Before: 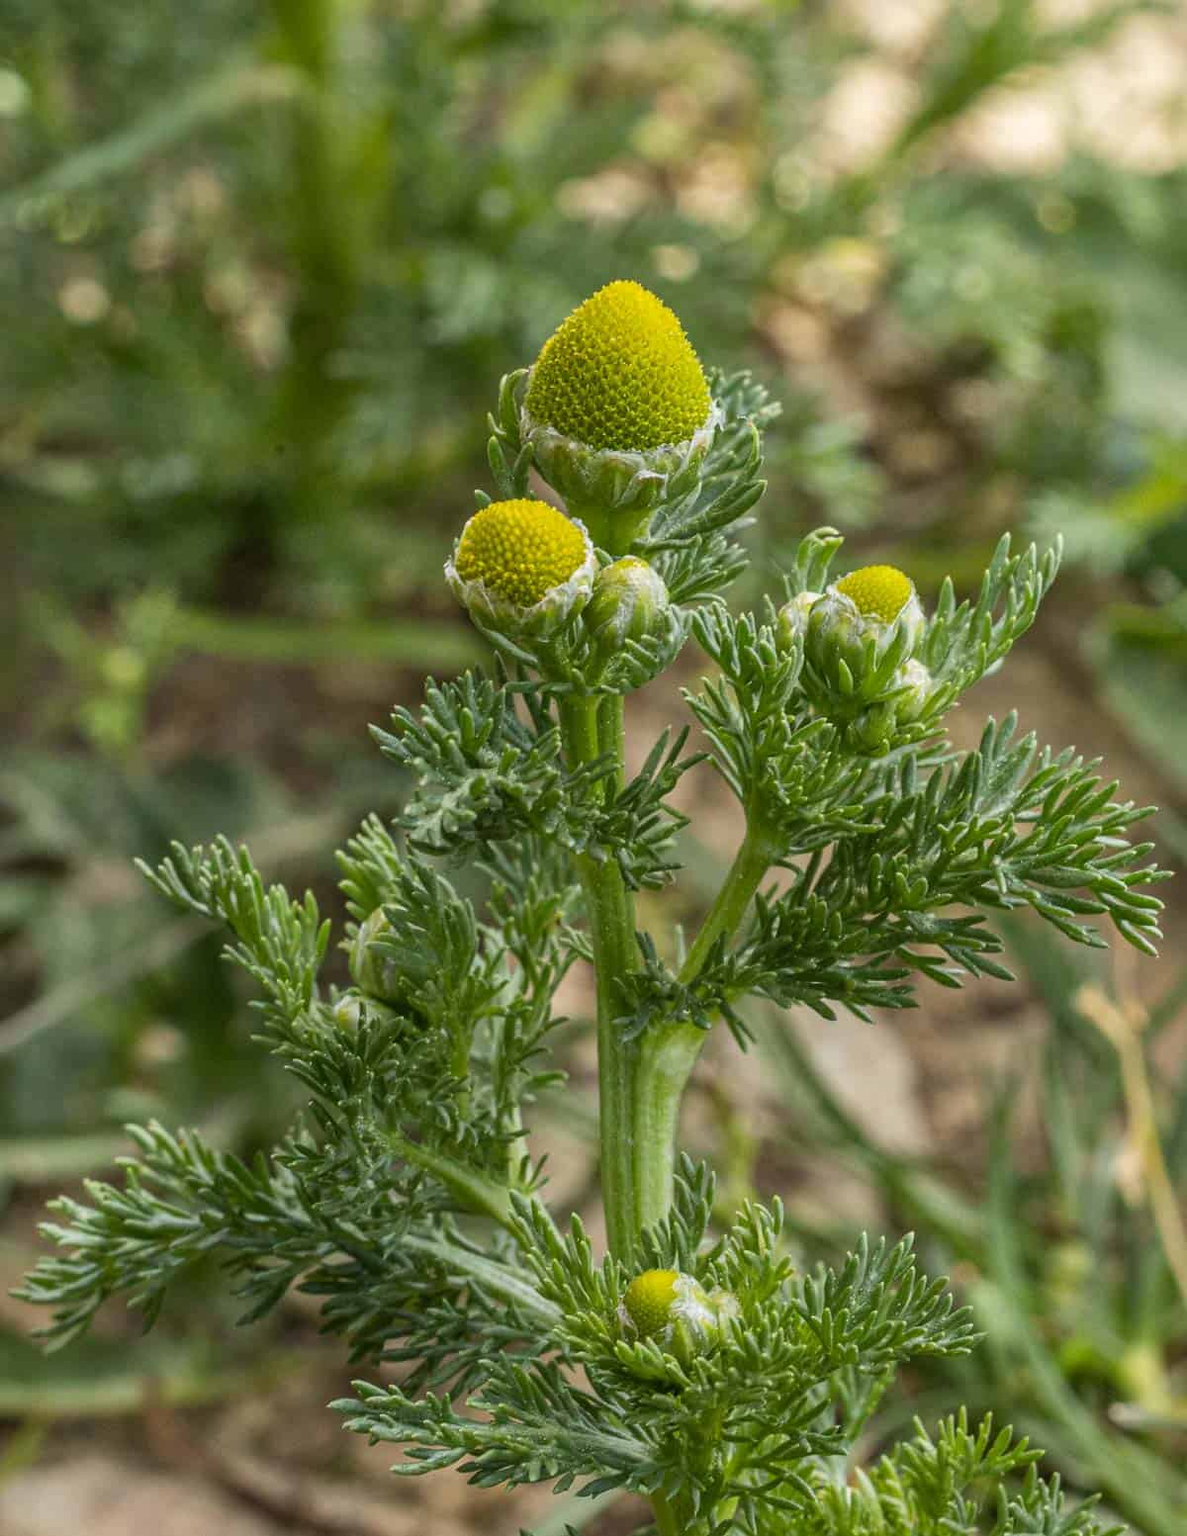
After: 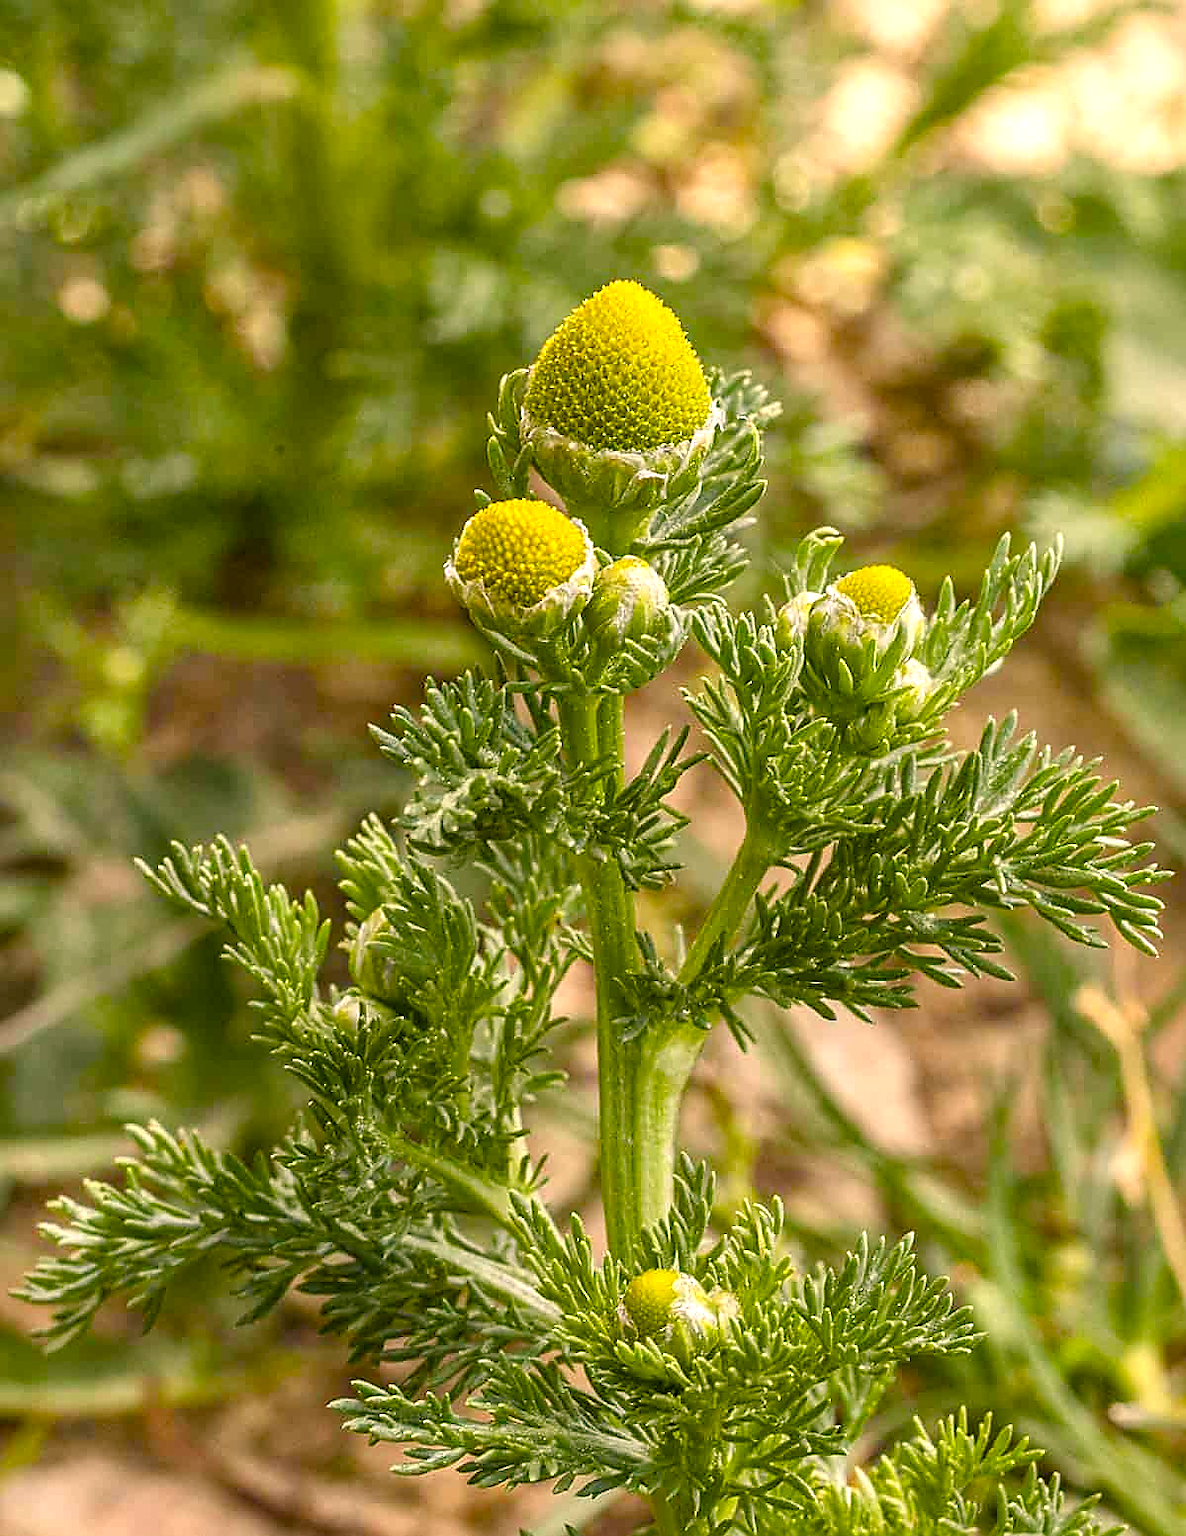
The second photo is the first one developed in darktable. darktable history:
sharpen: radius 1.356, amount 1.235, threshold 0.686
color correction: highlights a* 11.67, highlights b* 11.99
exposure: exposure 0.609 EV, compensate exposure bias true, compensate highlight preservation false
color balance rgb: power › chroma 0.324%, power › hue 23.57°, perceptual saturation grading › global saturation 27.401%, perceptual saturation grading › highlights -28.122%, perceptual saturation grading › mid-tones 15.869%, perceptual saturation grading › shadows 33.108%, global vibrance 9.176%
